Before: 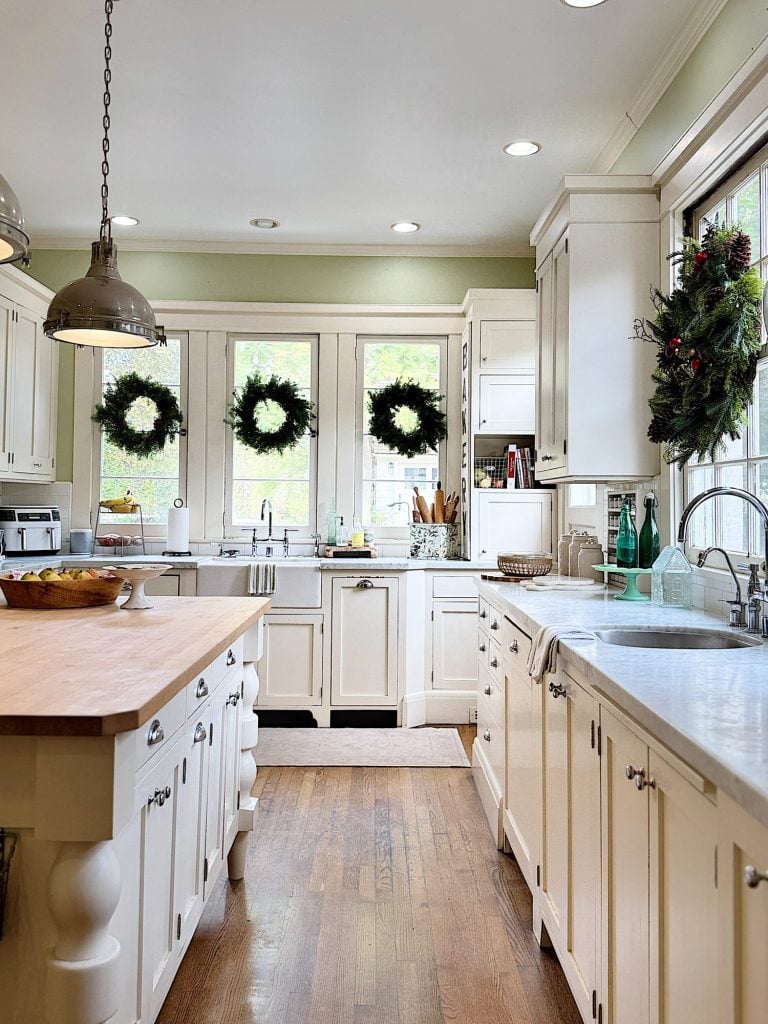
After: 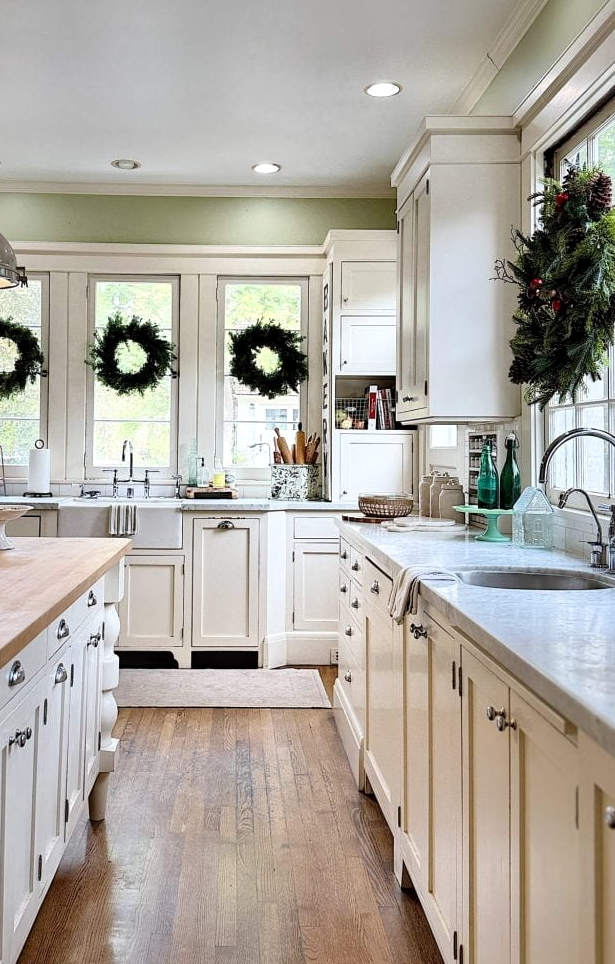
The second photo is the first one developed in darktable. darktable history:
shadows and highlights: shadows 36.18, highlights -26.79, shadows color adjustment 98%, highlights color adjustment 59.03%, soften with gaussian
exposure: exposure 0.014 EV, compensate highlight preservation false
local contrast: highlights 104%, shadows 98%, detail 119%, midtone range 0.2
crop and rotate: left 18.178%, top 5.81%, right 1.676%
